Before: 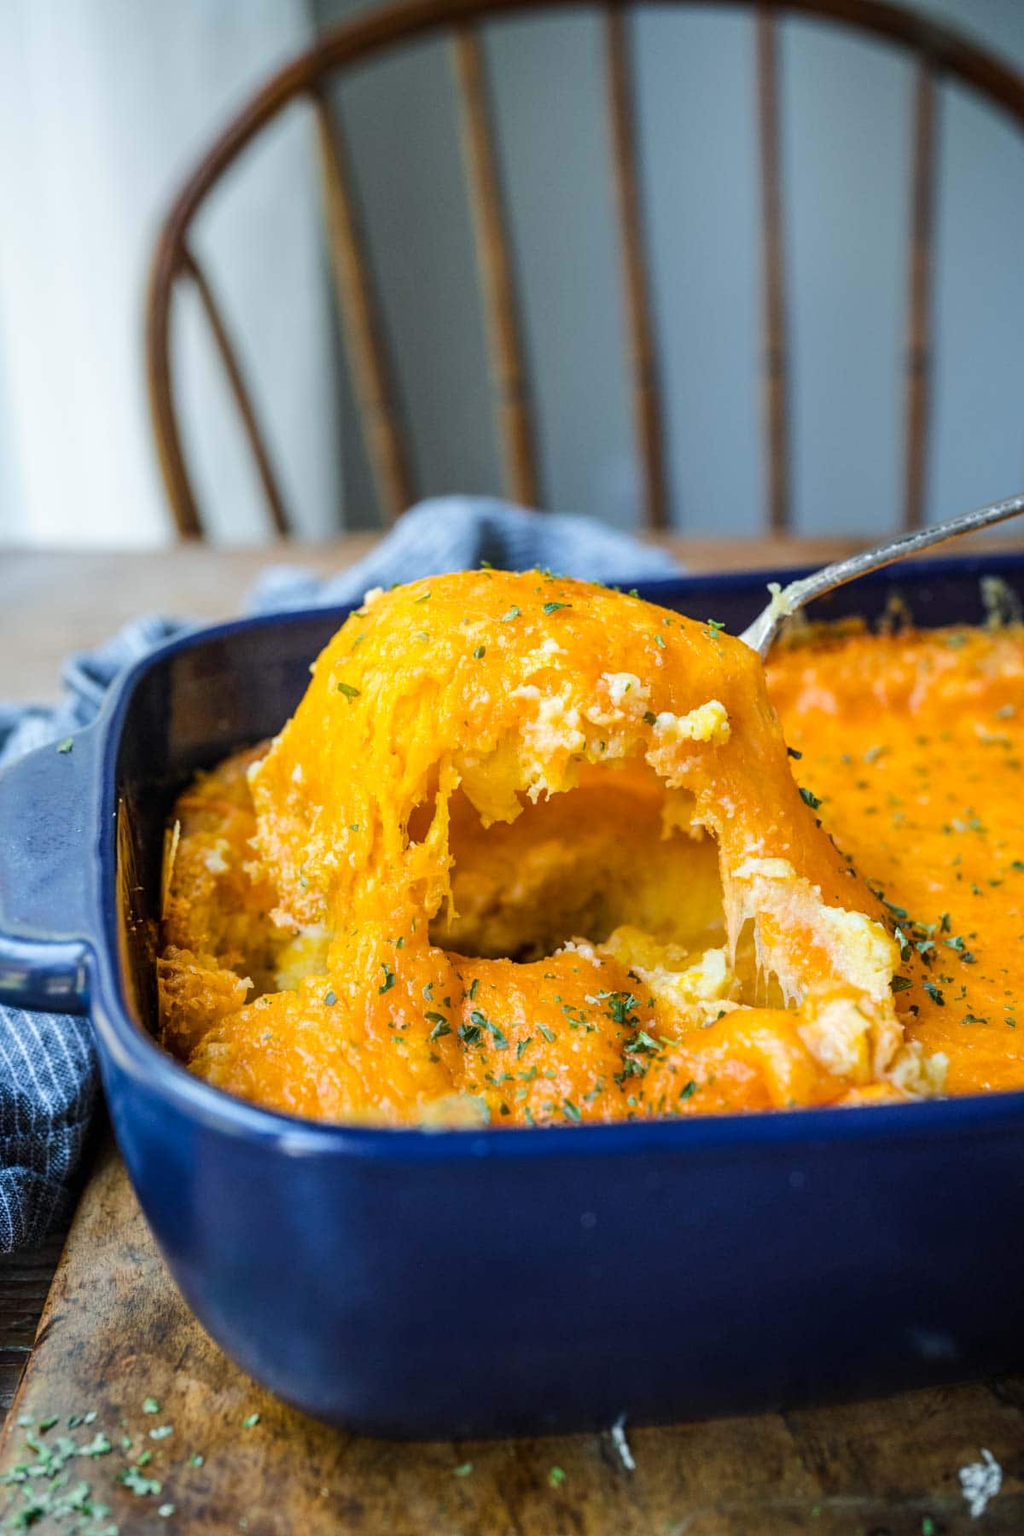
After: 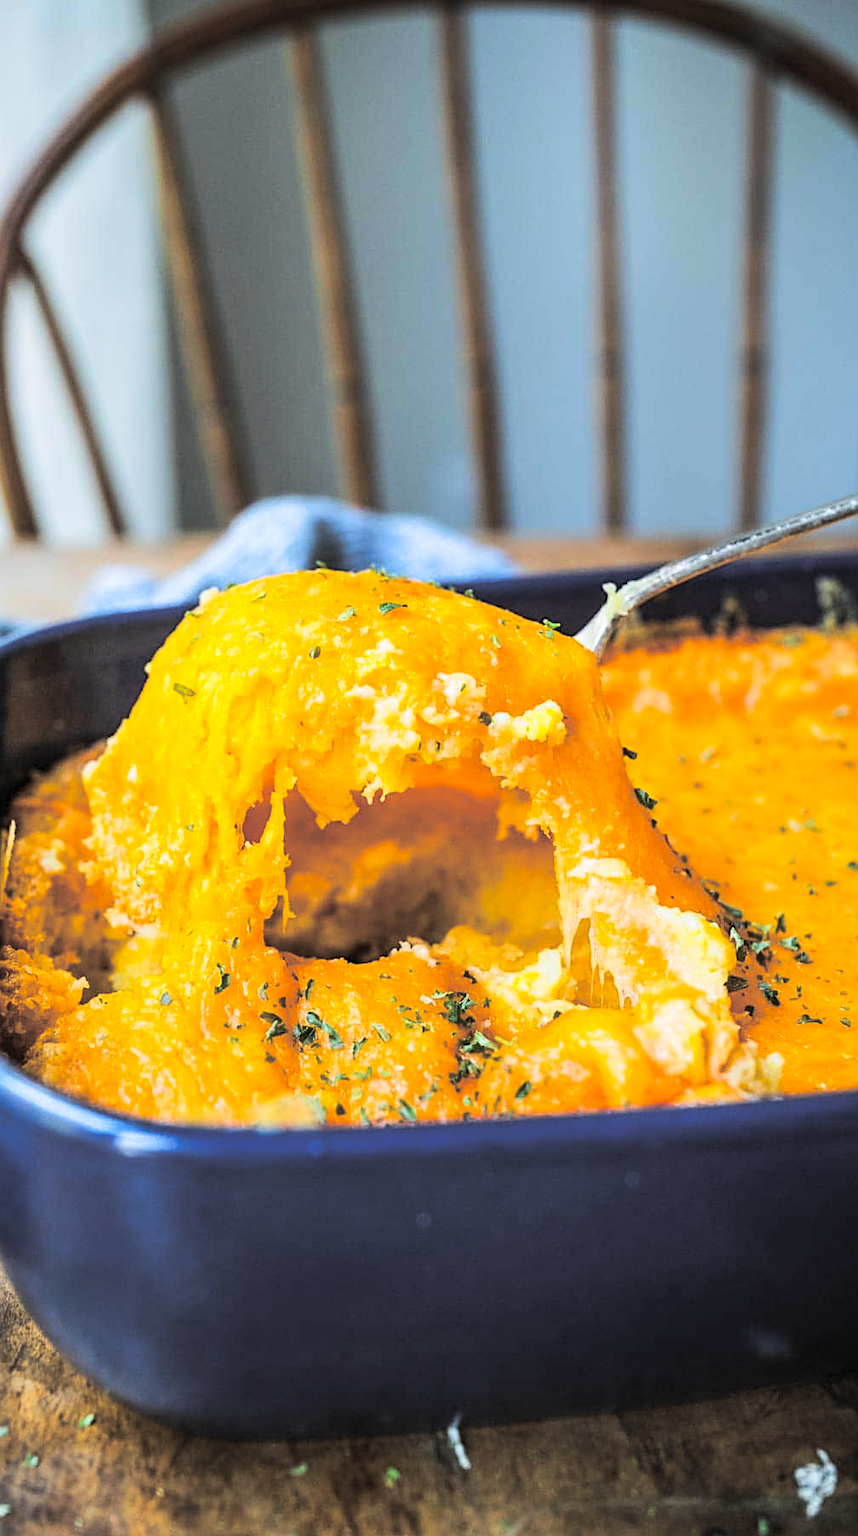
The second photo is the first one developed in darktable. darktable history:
contrast brightness saturation: contrast 0.2, brightness 0.16, saturation 0.22
crop: left 16.145%
split-toning: shadows › hue 36°, shadows › saturation 0.05, highlights › hue 10.8°, highlights › saturation 0.15, compress 40%
sharpen: on, module defaults
